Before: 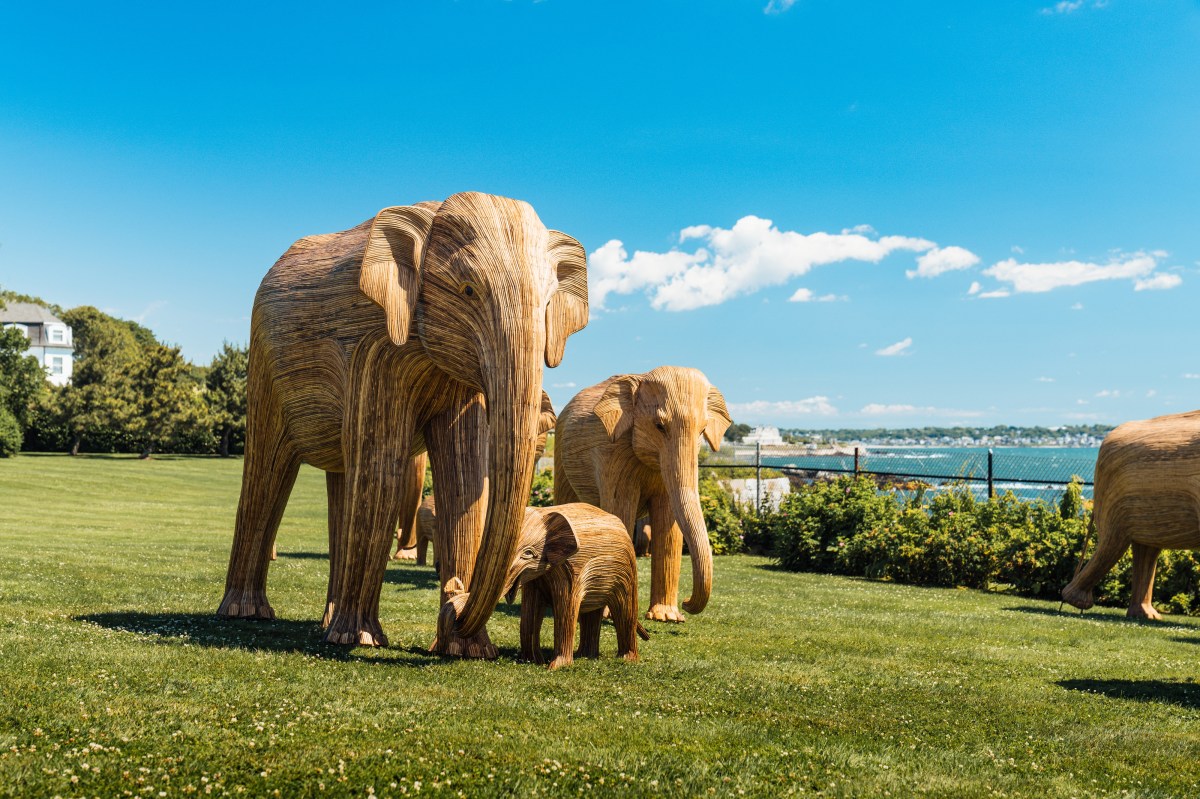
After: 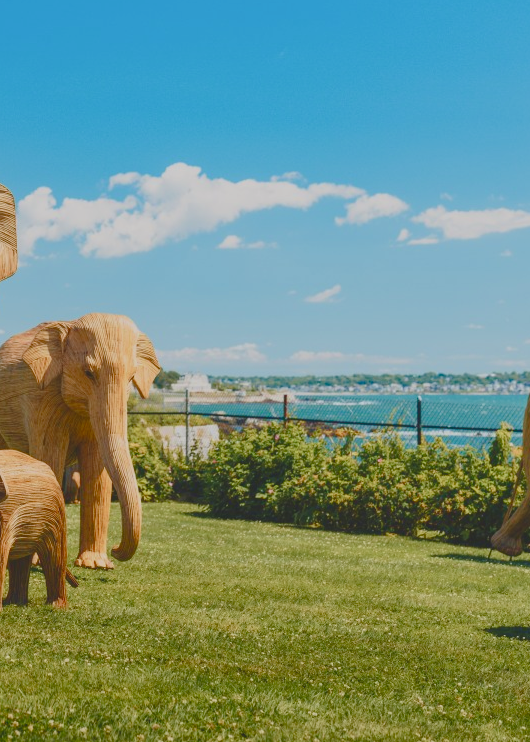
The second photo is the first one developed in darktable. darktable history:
color balance rgb: shadows lift › chroma 1%, shadows lift › hue 113°, highlights gain › chroma 0.2%, highlights gain › hue 333°, perceptual saturation grading › global saturation 20%, perceptual saturation grading › highlights -50%, perceptual saturation grading › shadows 25%, contrast -30%
crop: left 47.628%, top 6.643%, right 7.874%
velvia: on, module defaults
exposure: black level correction -0.008, exposure 0.067 EV, compensate highlight preservation false
